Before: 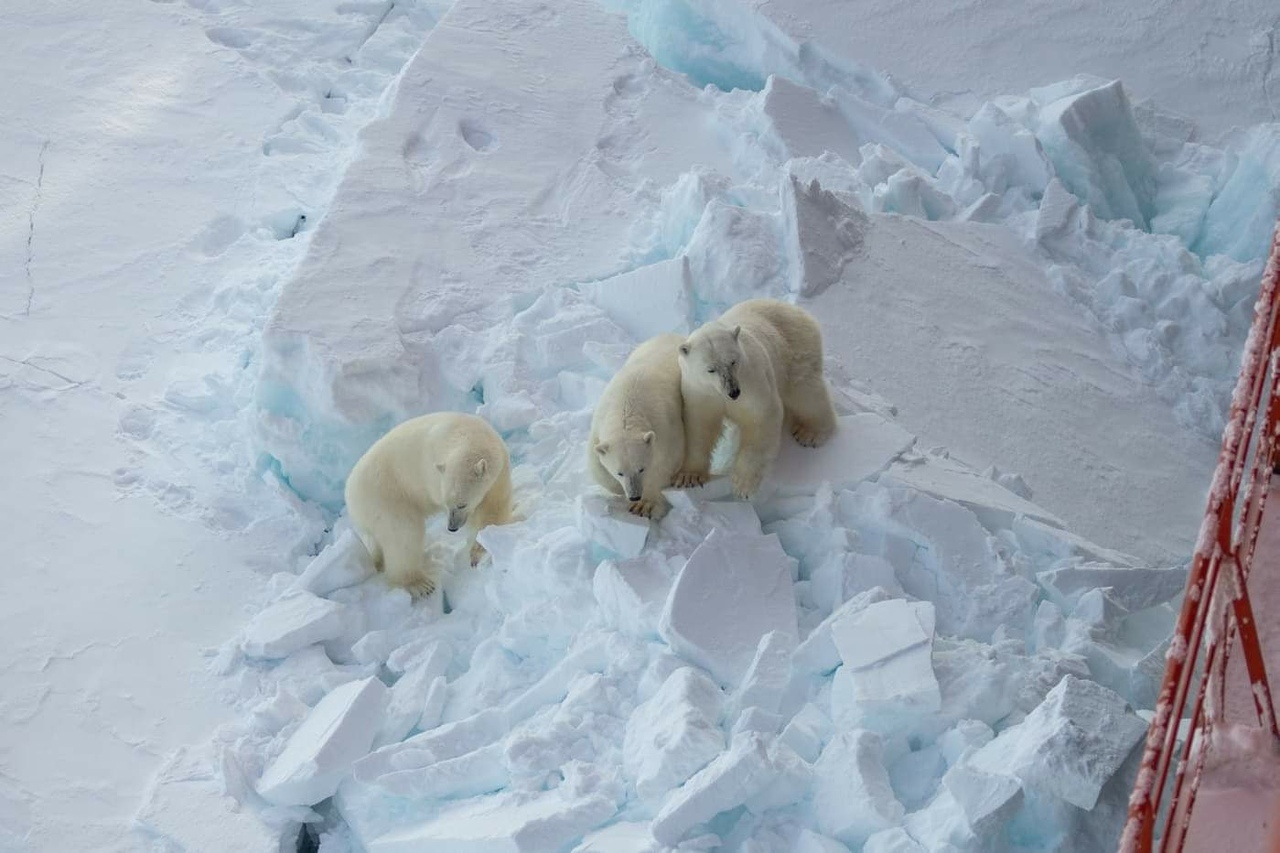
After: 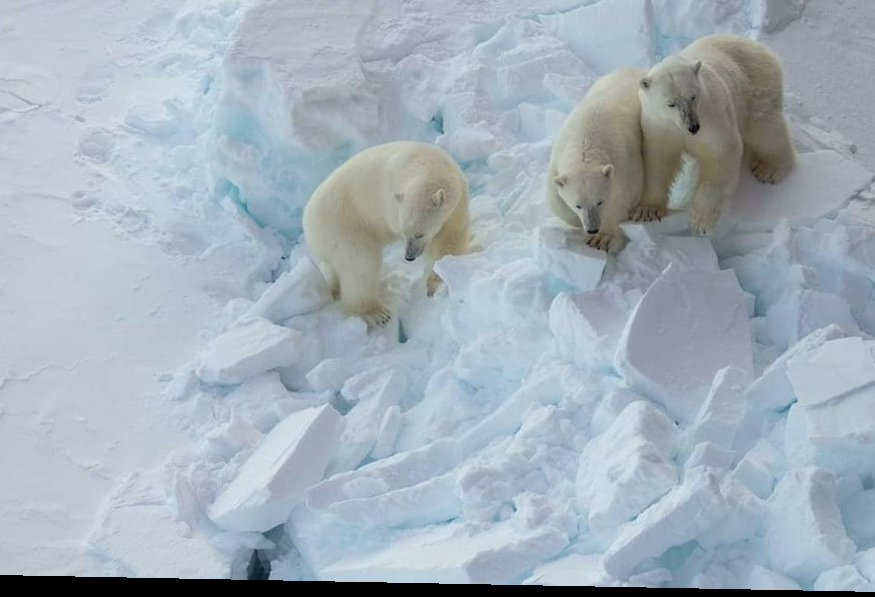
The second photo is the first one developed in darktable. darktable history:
crop and rotate: angle -1.1°, left 3.844%, top 31.883%, right 28.576%
